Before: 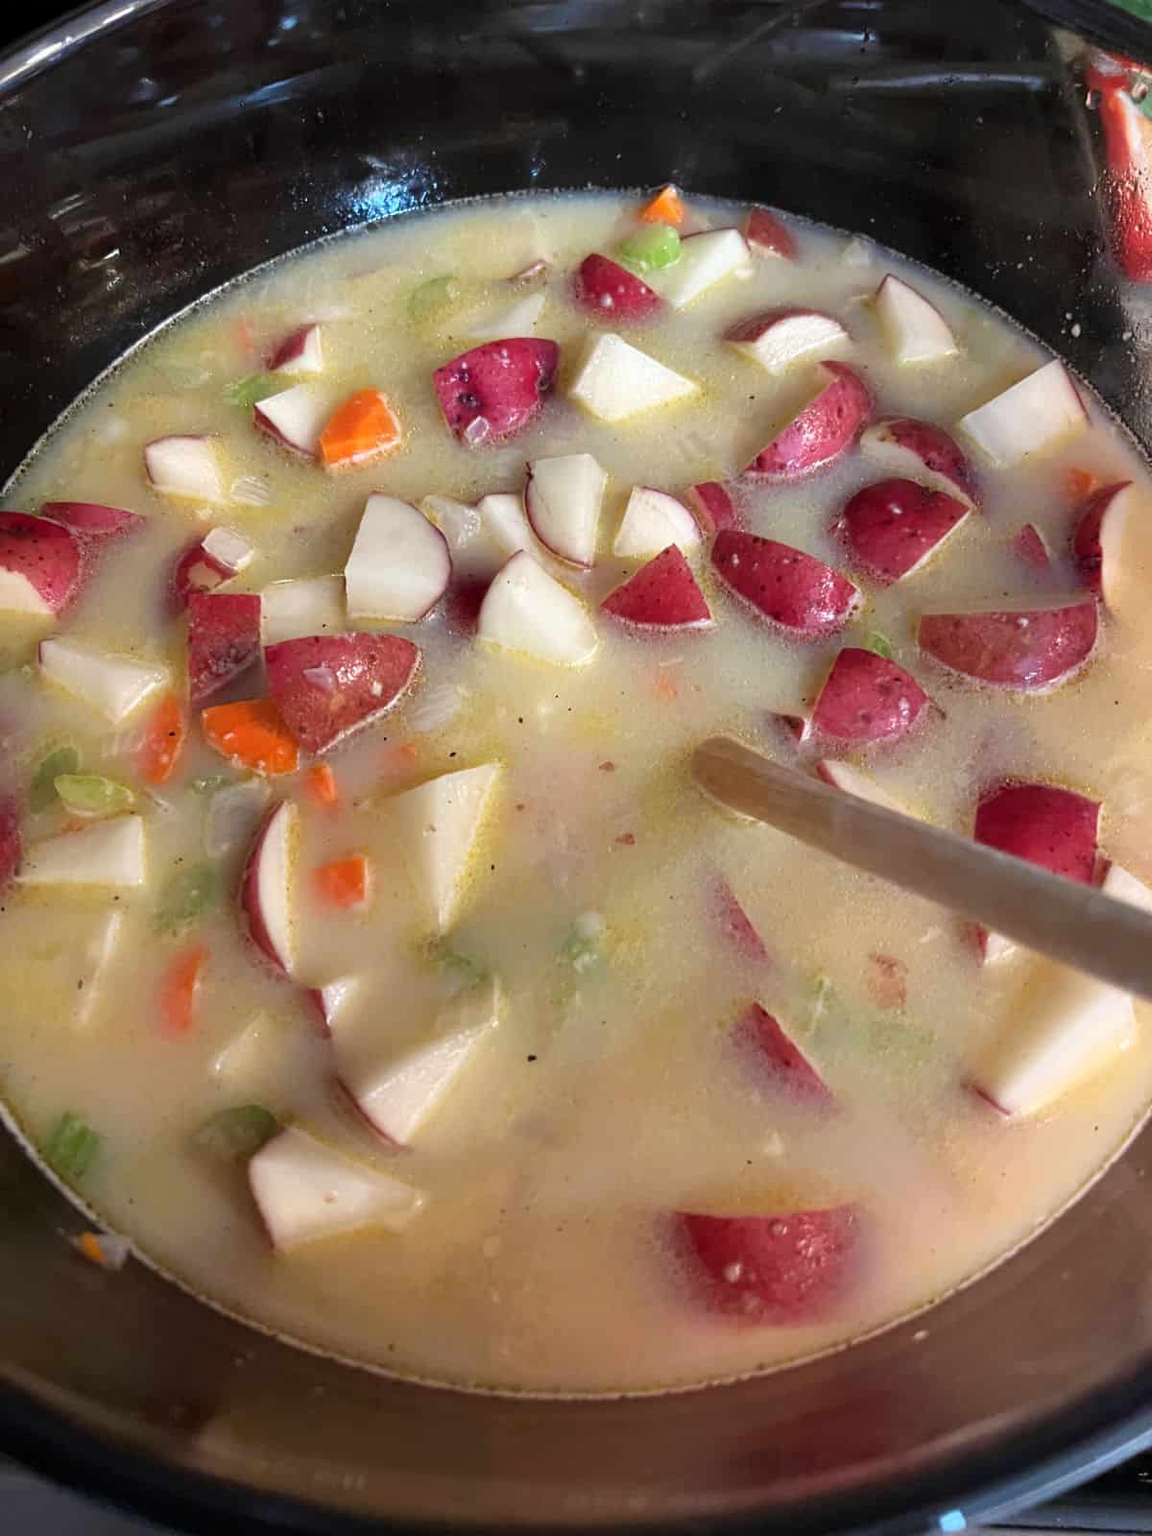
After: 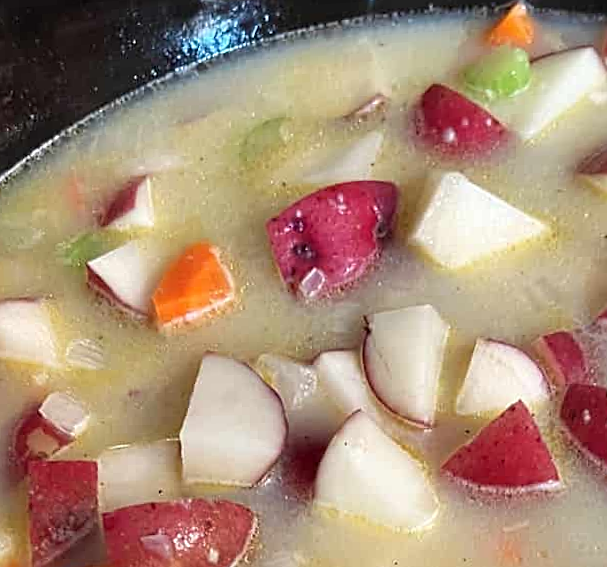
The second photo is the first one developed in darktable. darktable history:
rotate and perspective: rotation 0.062°, lens shift (vertical) 0.115, lens shift (horizontal) -0.133, crop left 0.047, crop right 0.94, crop top 0.061, crop bottom 0.94
sharpen: on, module defaults
crop: left 10.121%, top 10.631%, right 36.218%, bottom 51.526%
